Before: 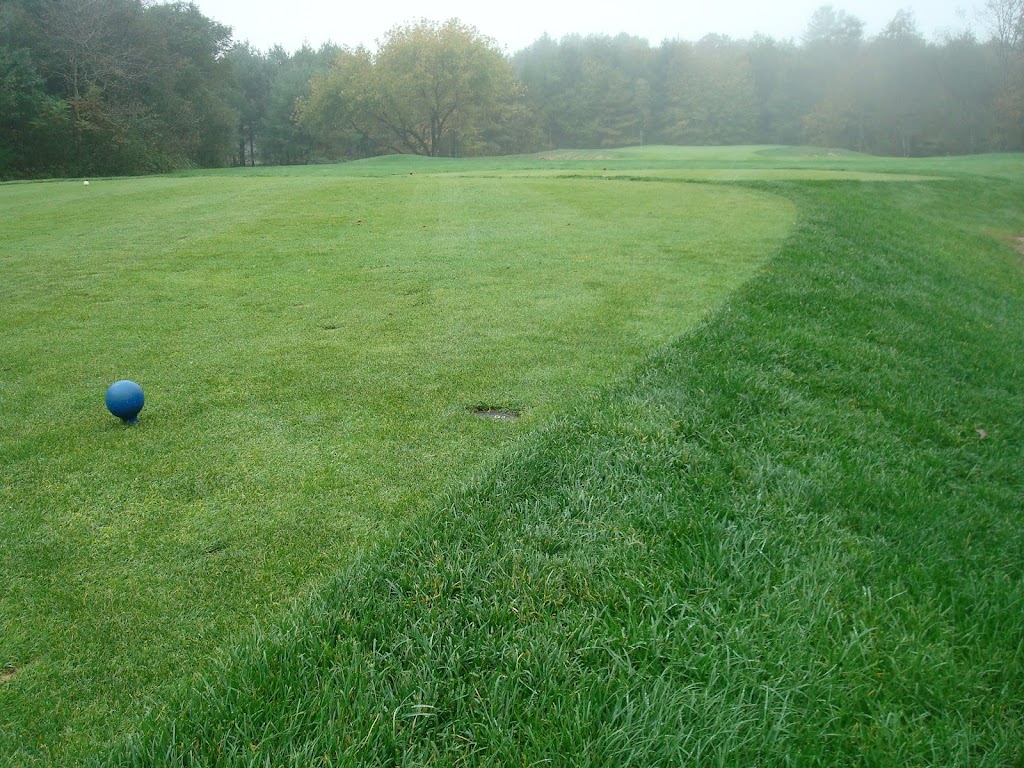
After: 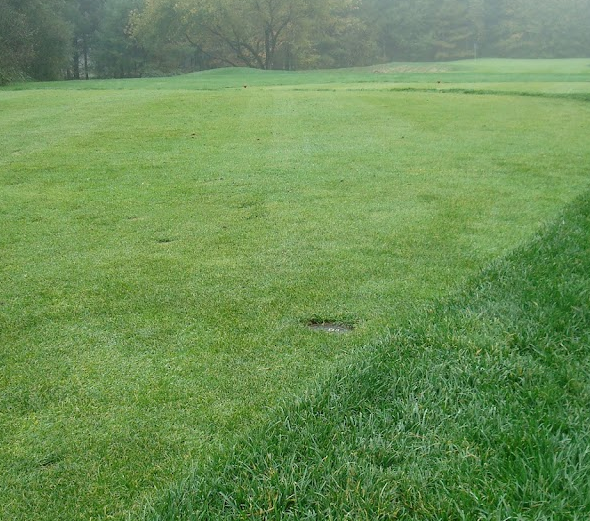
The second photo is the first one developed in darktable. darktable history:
crop: left 16.229%, top 11.354%, right 26.105%, bottom 20.767%
